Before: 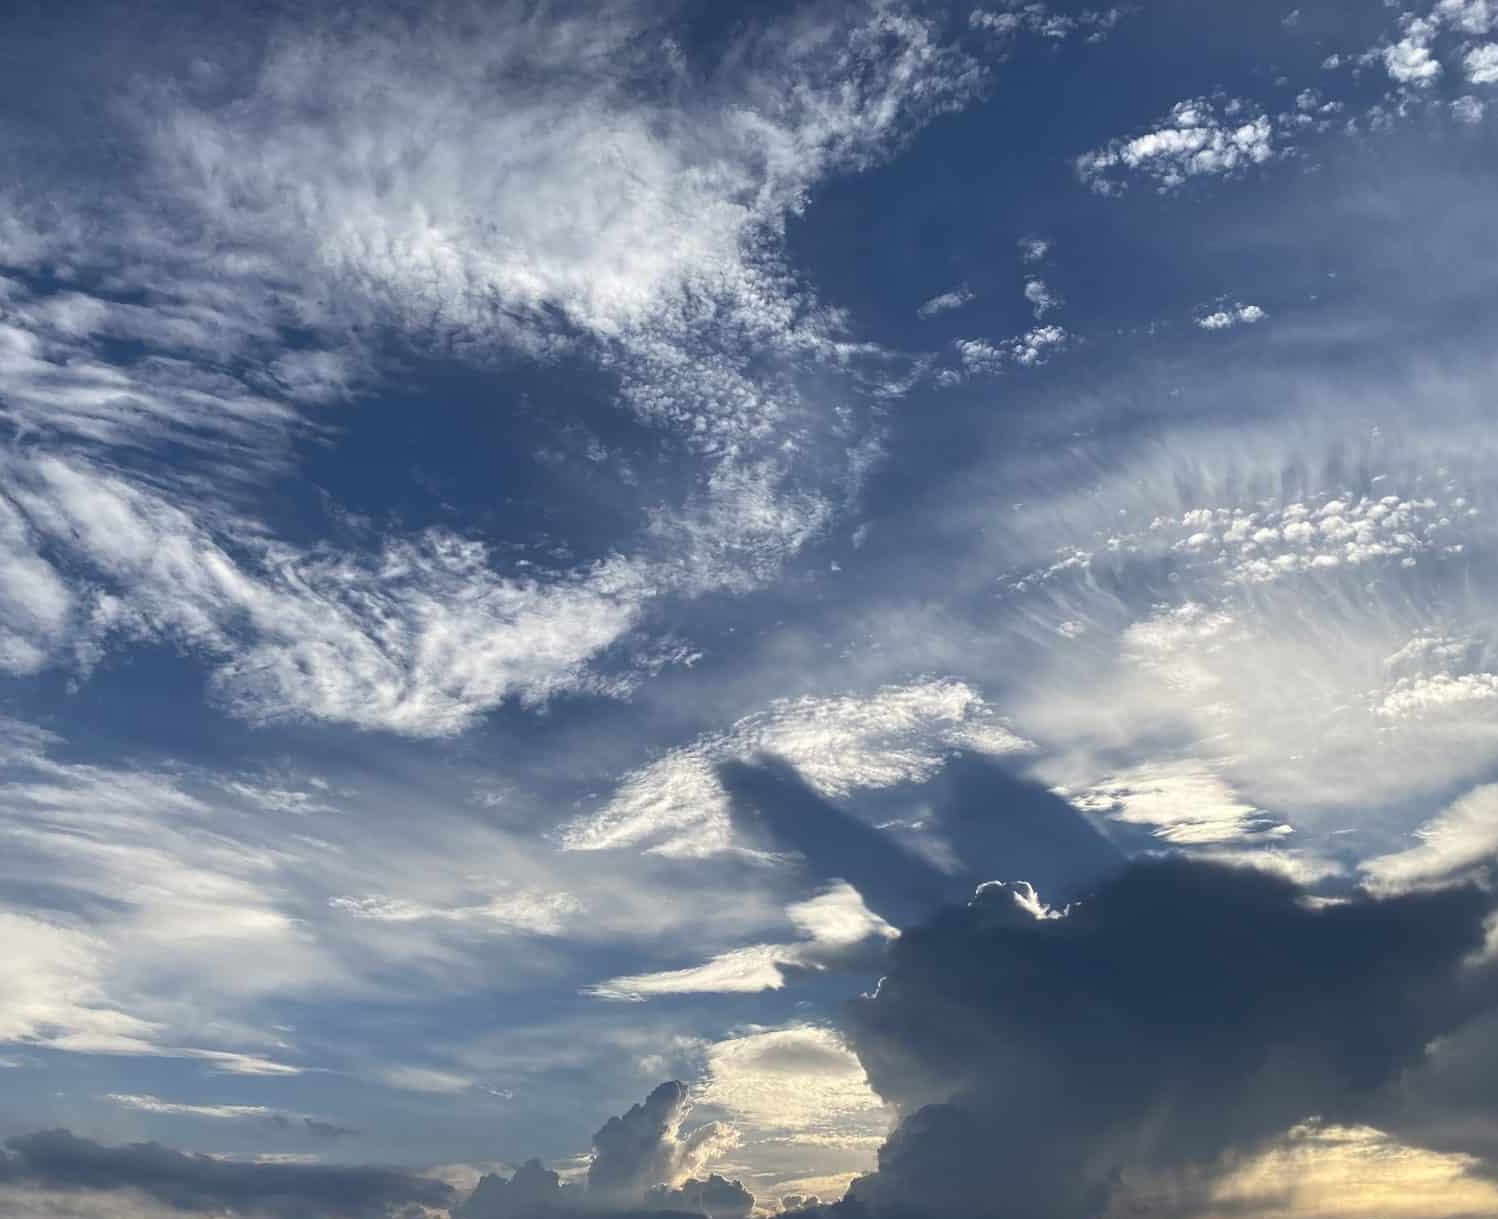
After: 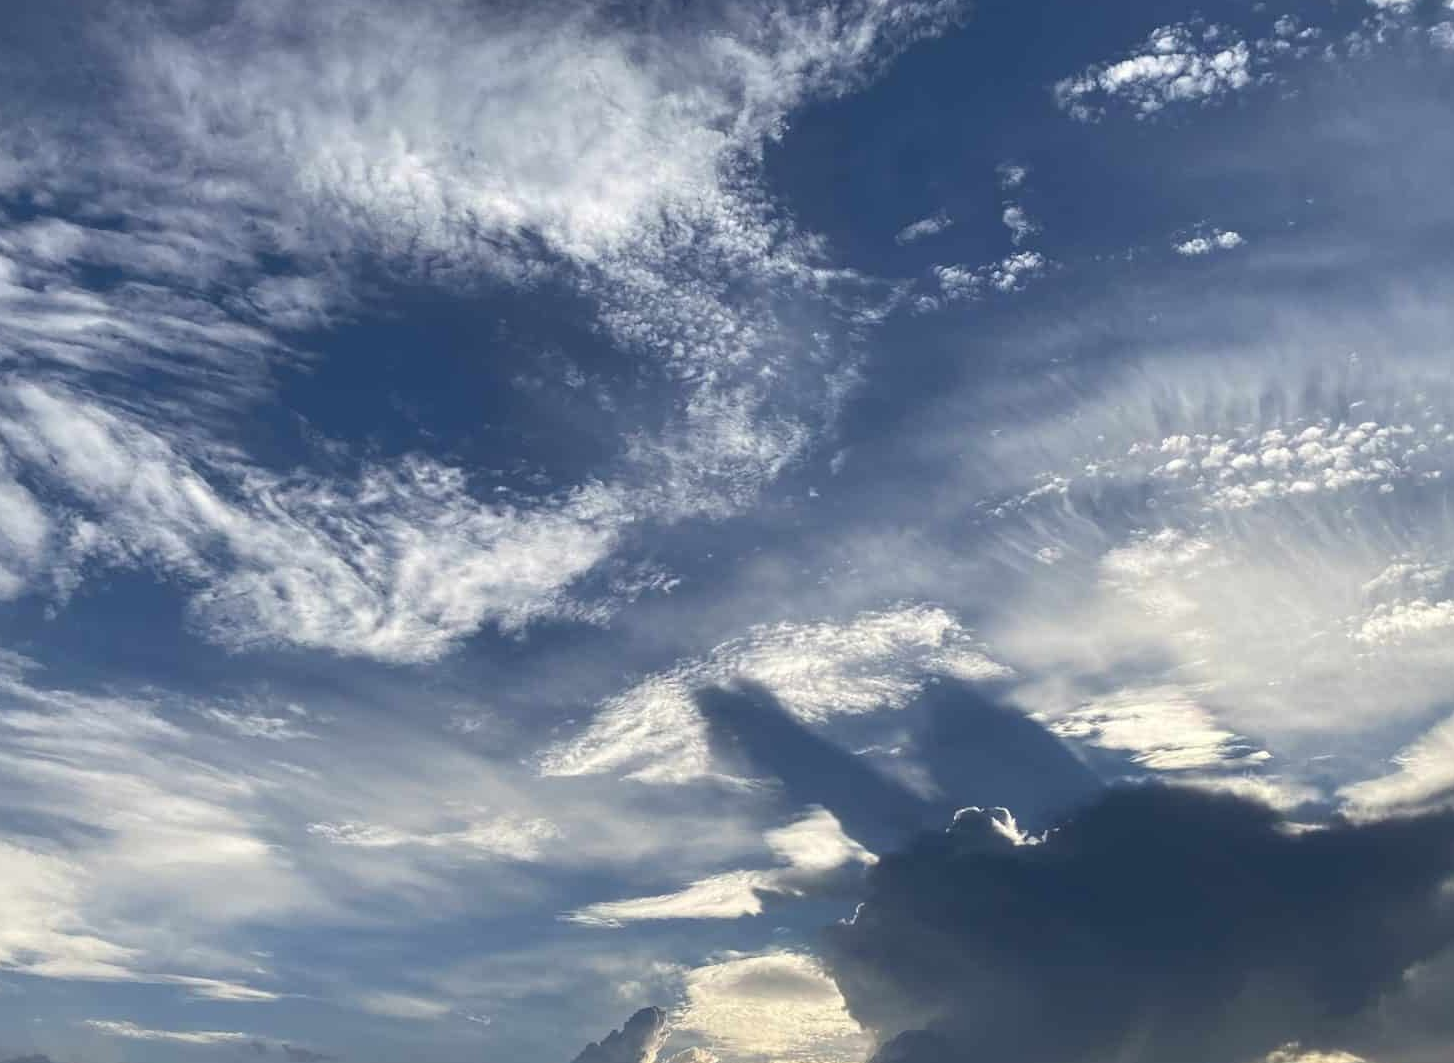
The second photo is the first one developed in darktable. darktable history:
crop: left 1.507%, top 6.147%, right 1.379%, bottom 6.637%
local contrast: mode bilateral grid, contrast 20, coarseness 50, detail 102%, midtone range 0.2
